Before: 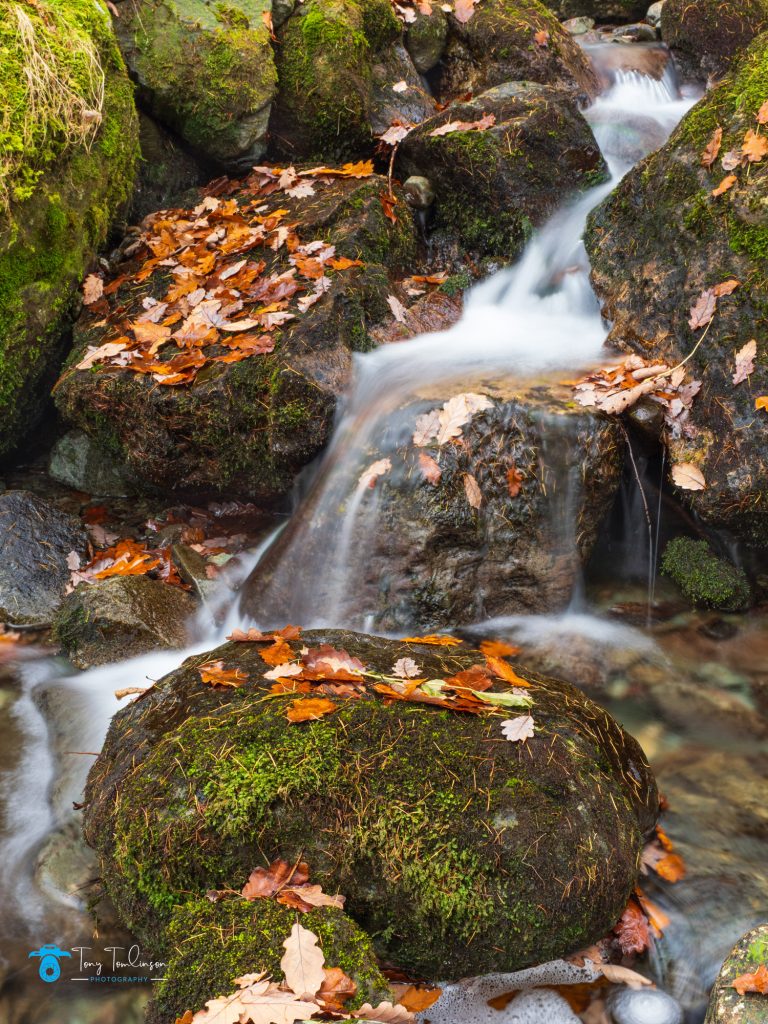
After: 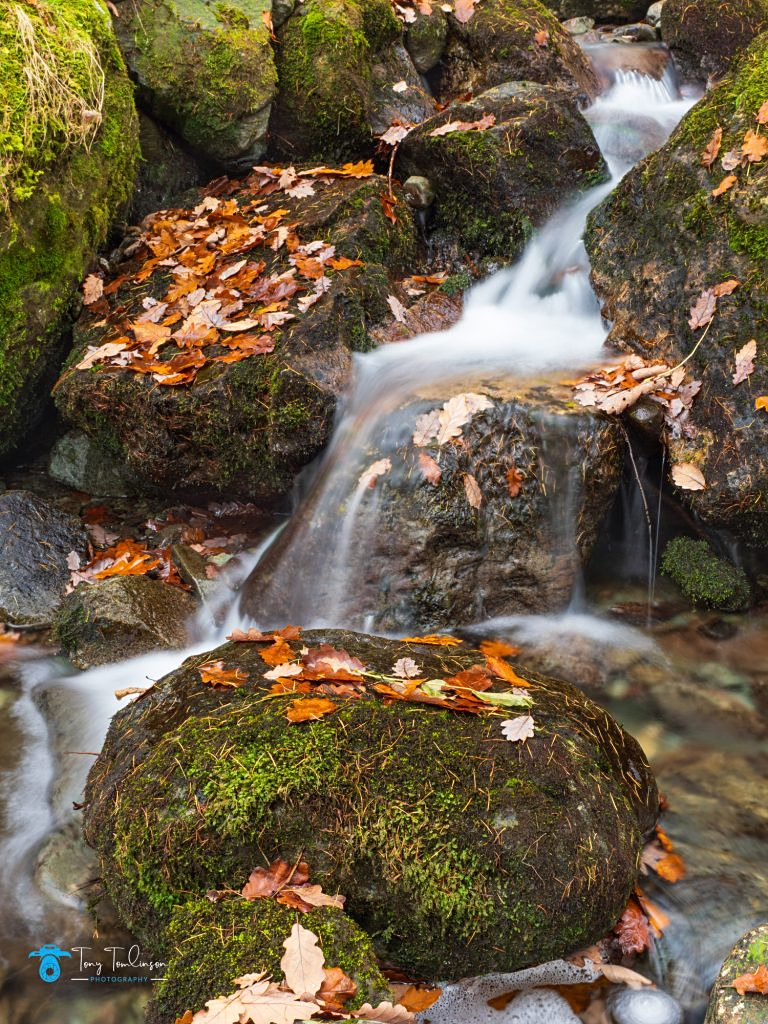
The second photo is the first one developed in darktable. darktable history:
sharpen: amount 0.209
